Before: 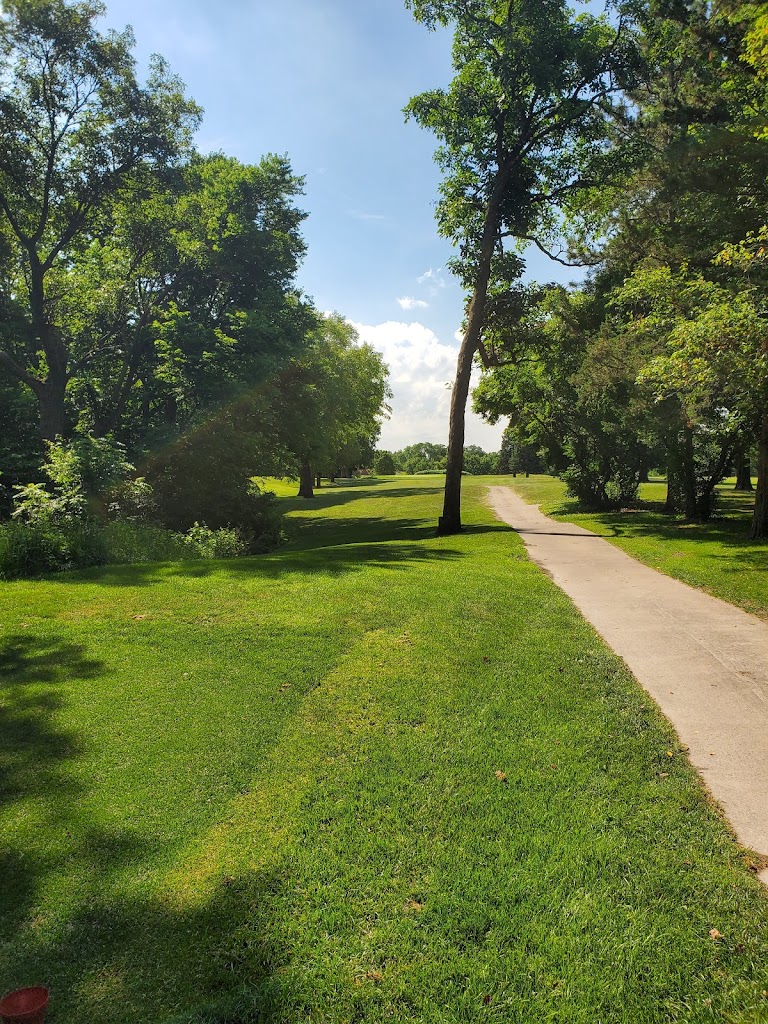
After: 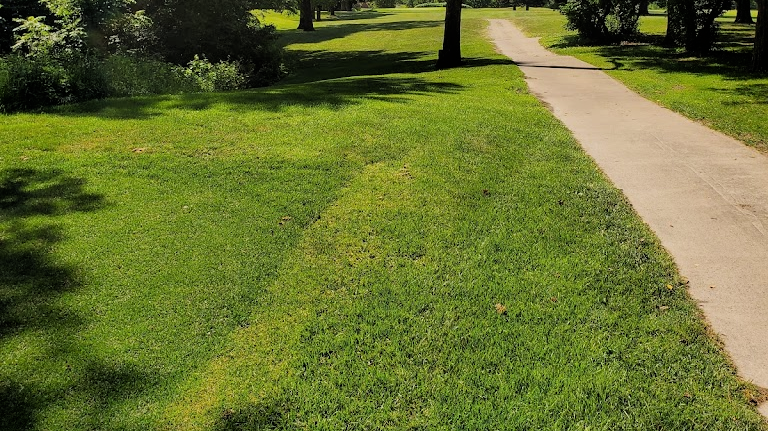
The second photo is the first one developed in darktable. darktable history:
crop: top 45.628%, bottom 12.225%
filmic rgb: black relative exposure -7.97 EV, white relative exposure 4.02 EV, hardness 4.21, latitude 49.8%, contrast 1.101, color science v6 (2022)
